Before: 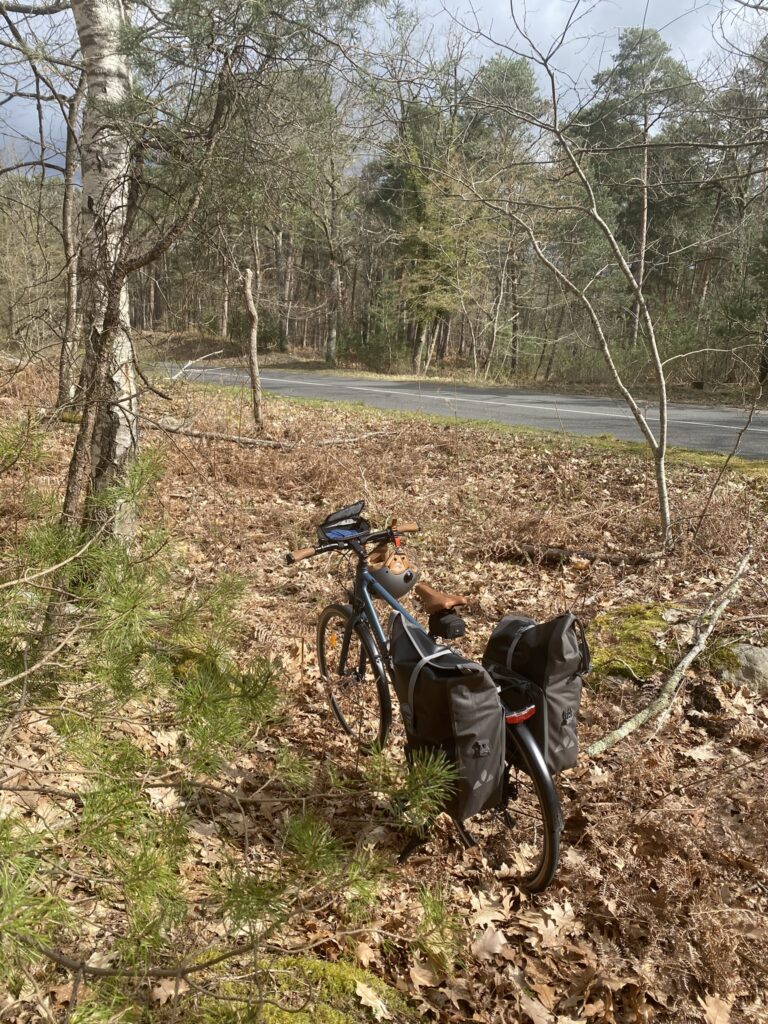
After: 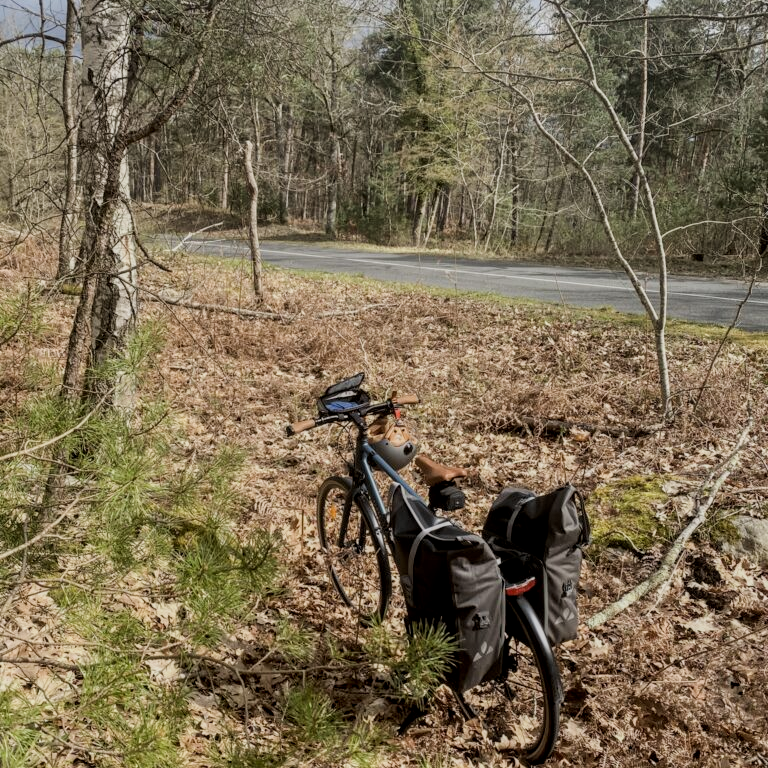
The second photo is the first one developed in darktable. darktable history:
filmic rgb: black relative exposure -7.65 EV, white relative exposure 4.56 EV, hardness 3.61, contrast 1.051
crop and rotate: top 12.579%, bottom 12.397%
local contrast: on, module defaults
